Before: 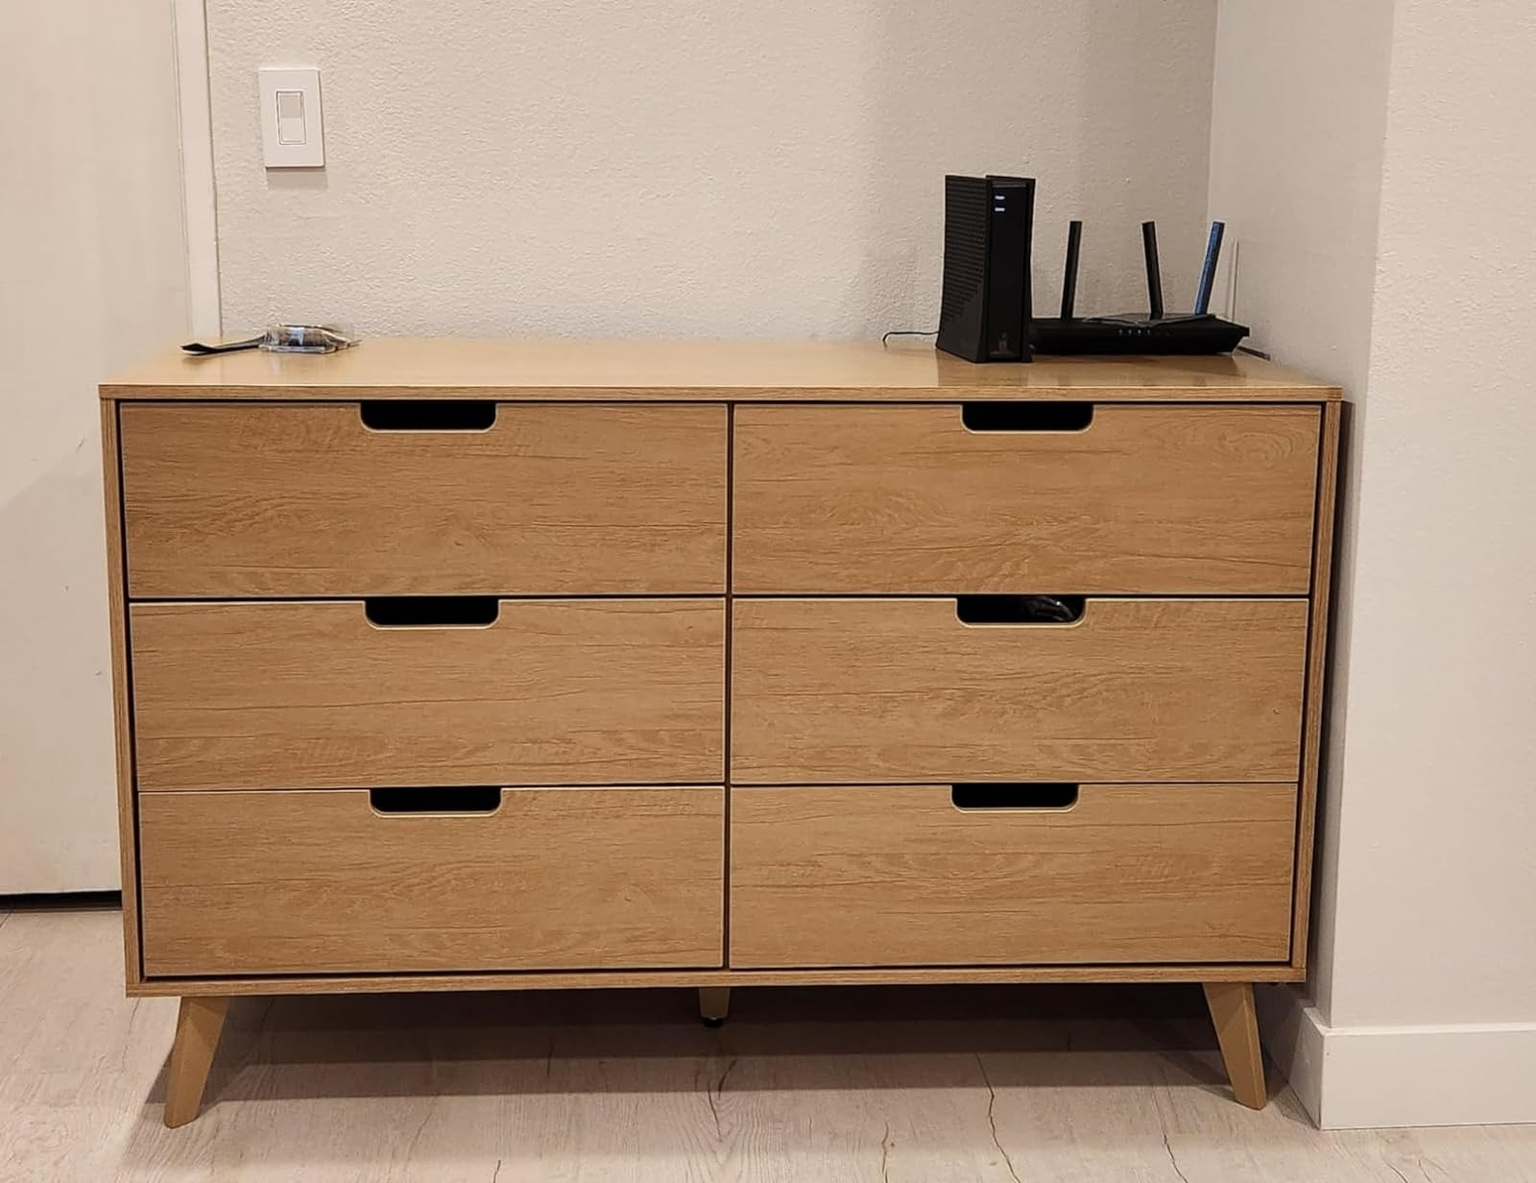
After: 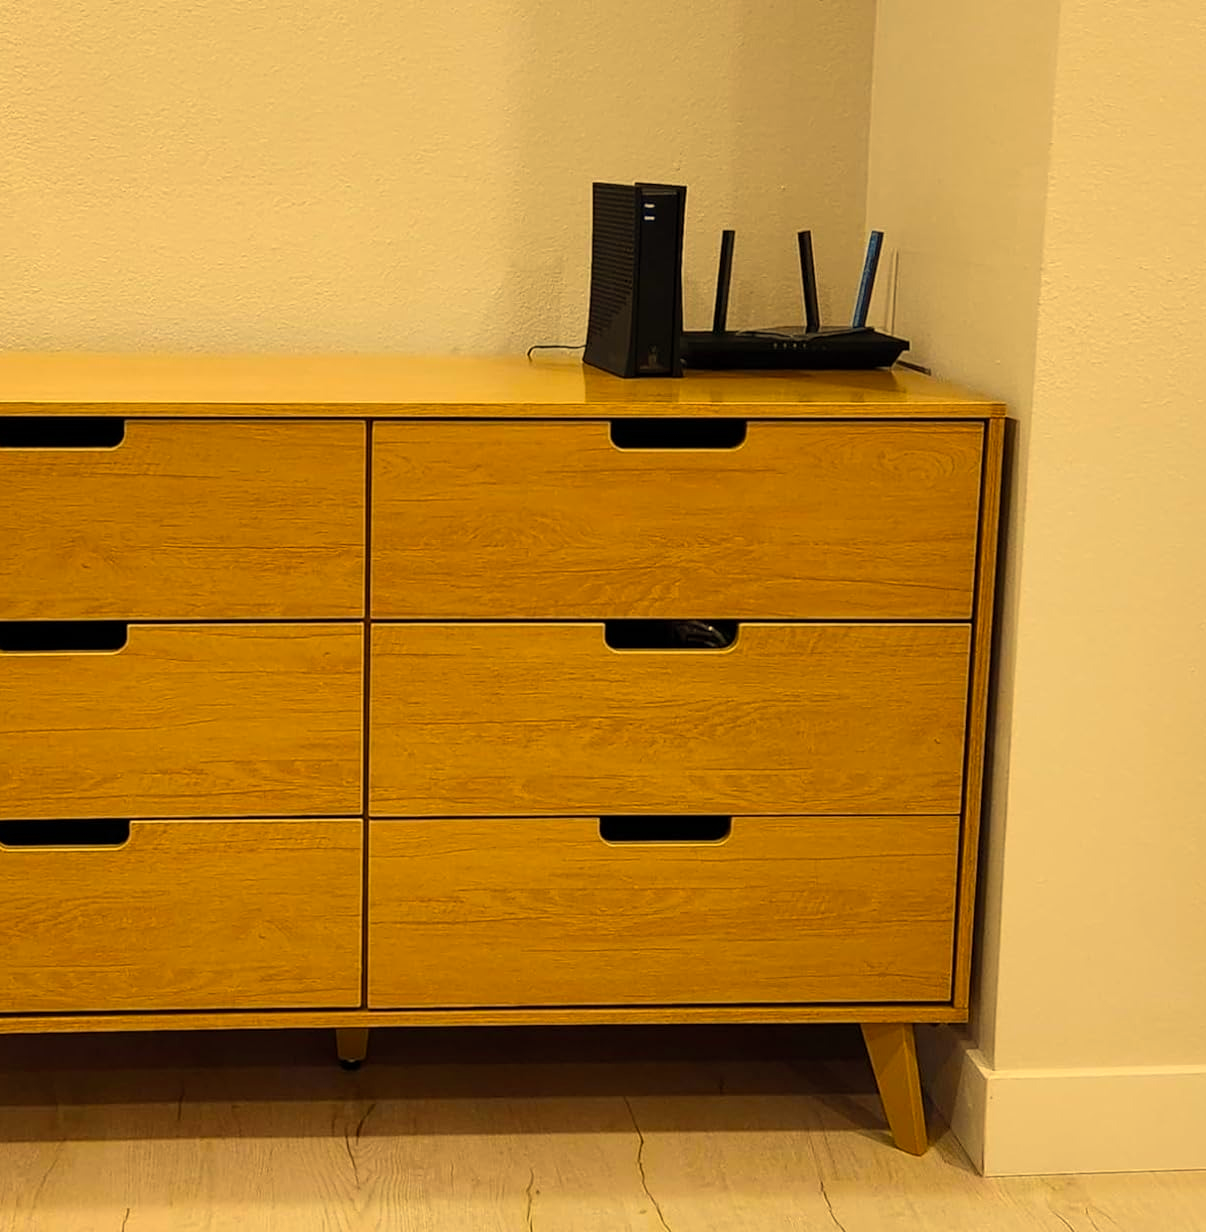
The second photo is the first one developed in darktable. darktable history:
white balance: red 1.08, blue 0.791
crop and rotate: left 24.6%
color balance rgb: linear chroma grading › global chroma 15%, perceptual saturation grading › global saturation 30%
